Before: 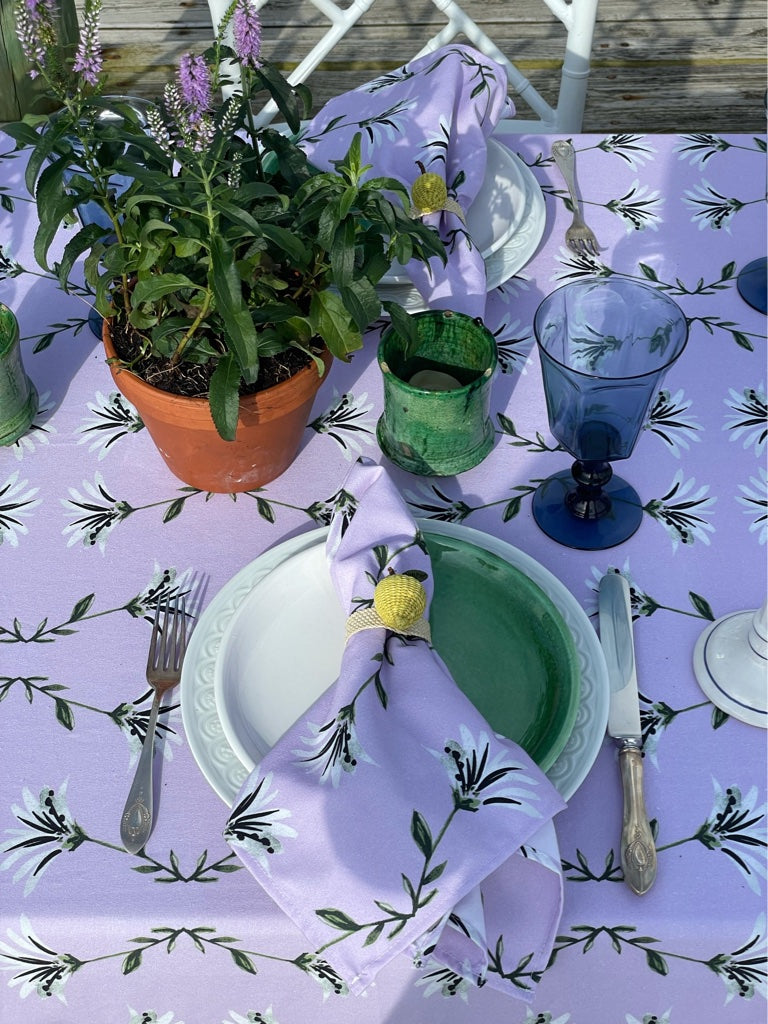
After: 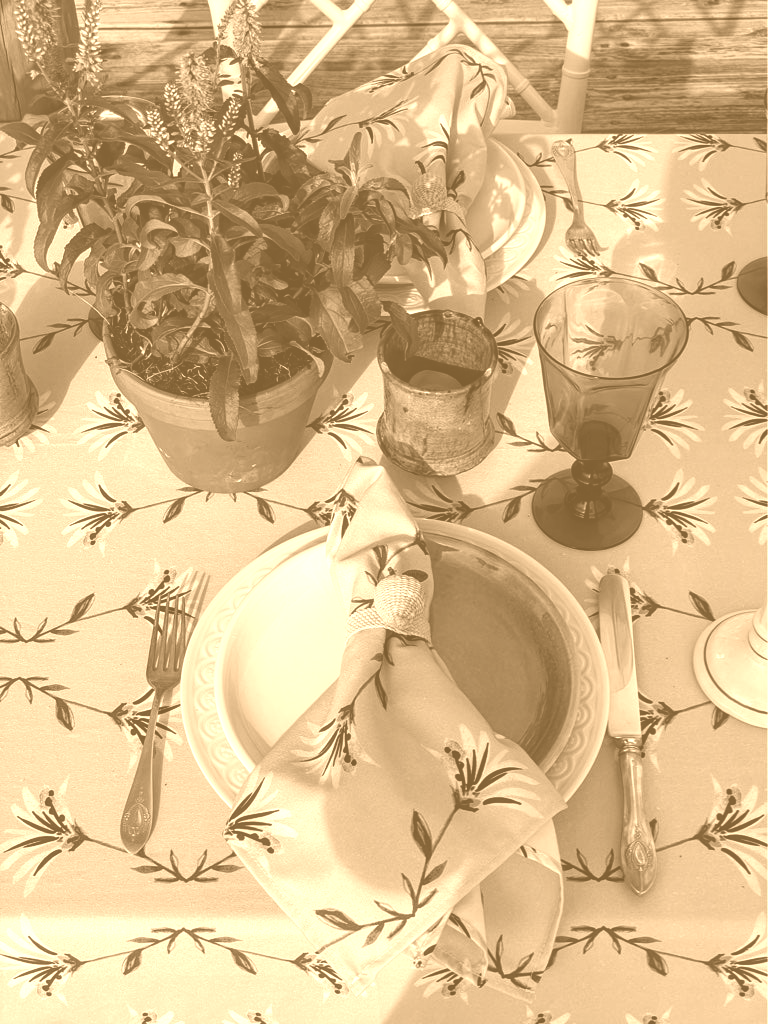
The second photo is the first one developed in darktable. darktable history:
exposure: black level correction -0.036, exposure -0.497 EV, compensate highlight preservation false
color balance rgb: saturation formula JzAzBz (2021)
colorize: hue 28.8°, source mix 100%
local contrast: on, module defaults
